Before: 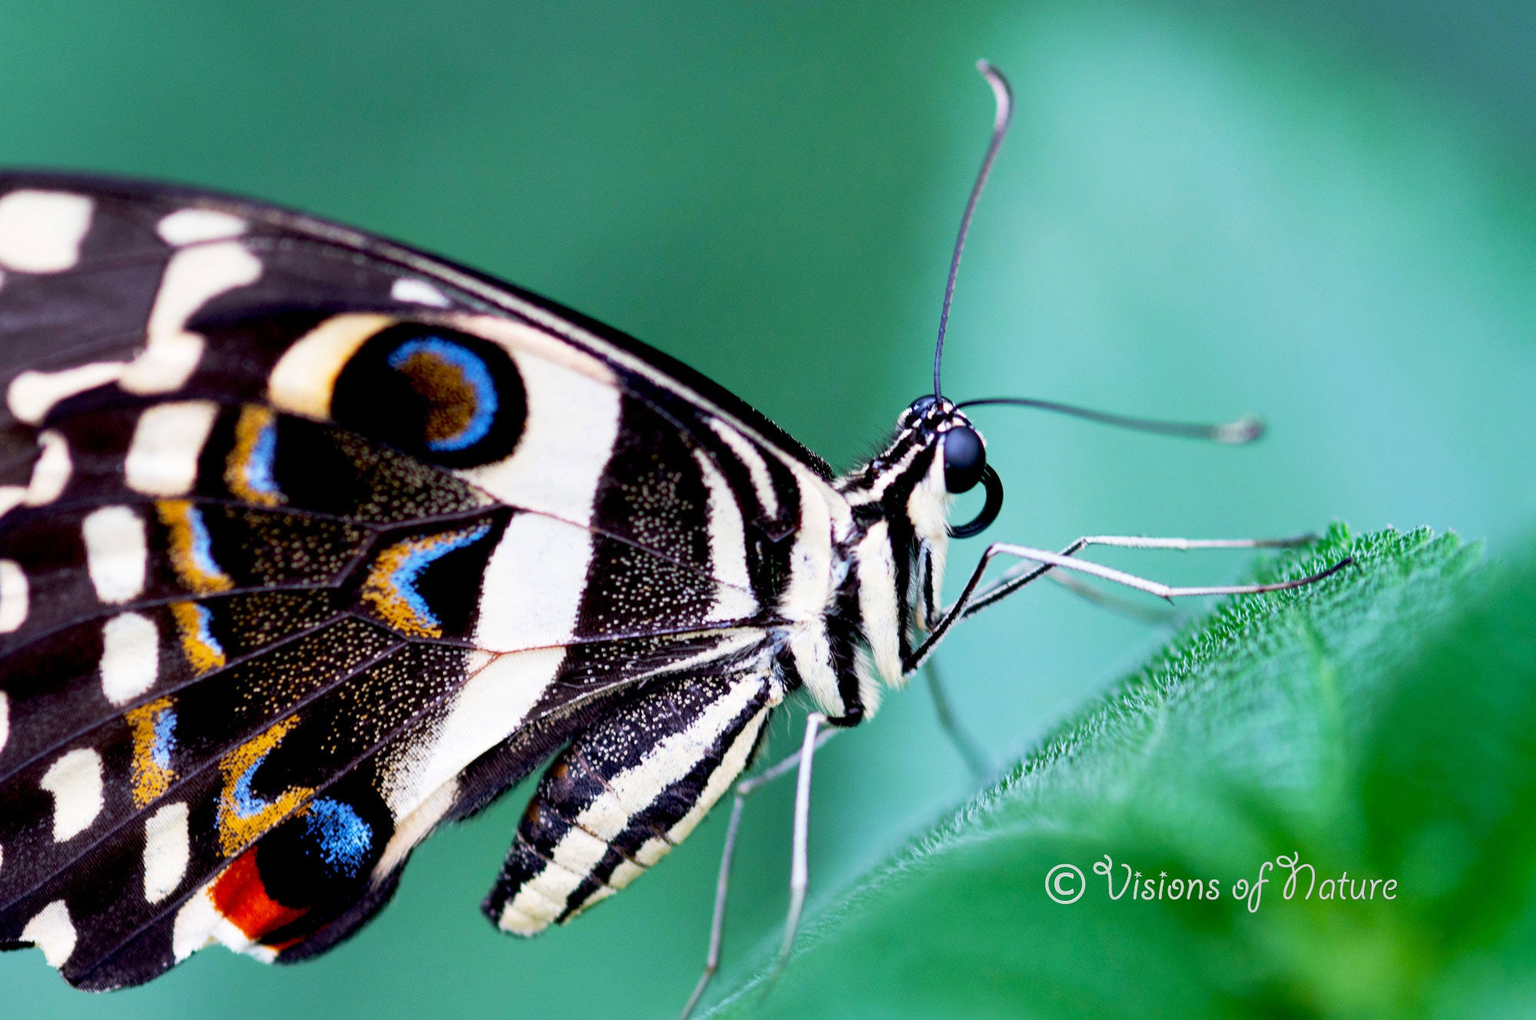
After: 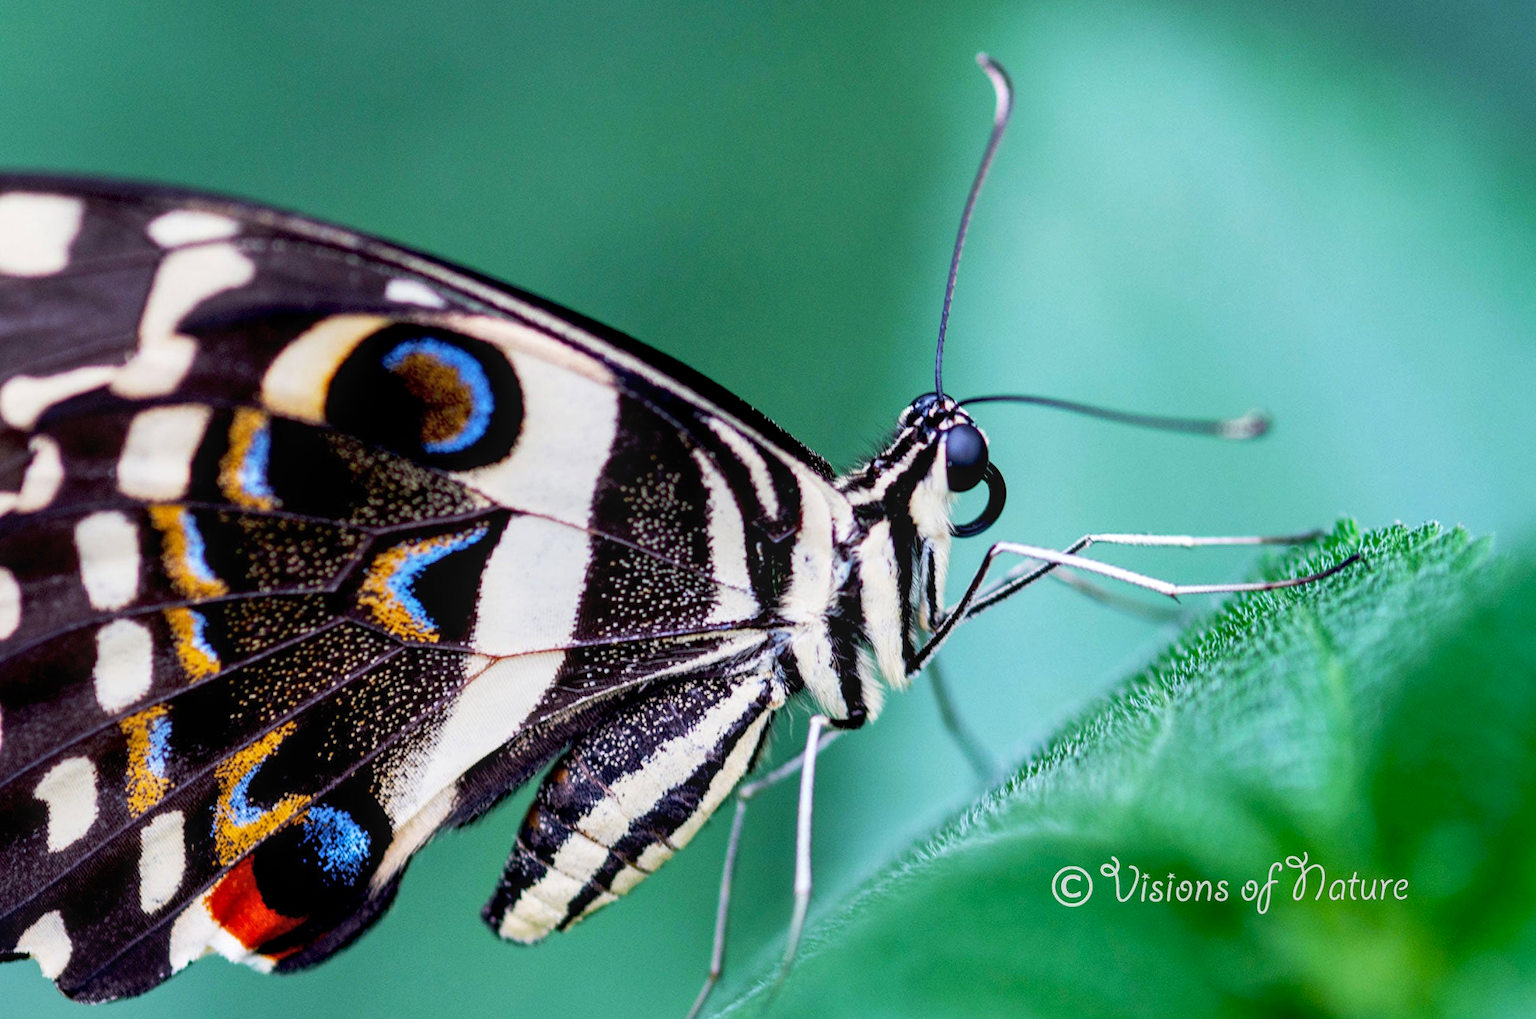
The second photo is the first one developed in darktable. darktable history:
rotate and perspective: rotation -0.45°, automatic cropping original format, crop left 0.008, crop right 0.992, crop top 0.012, crop bottom 0.988
local contrast: on, module defaults
